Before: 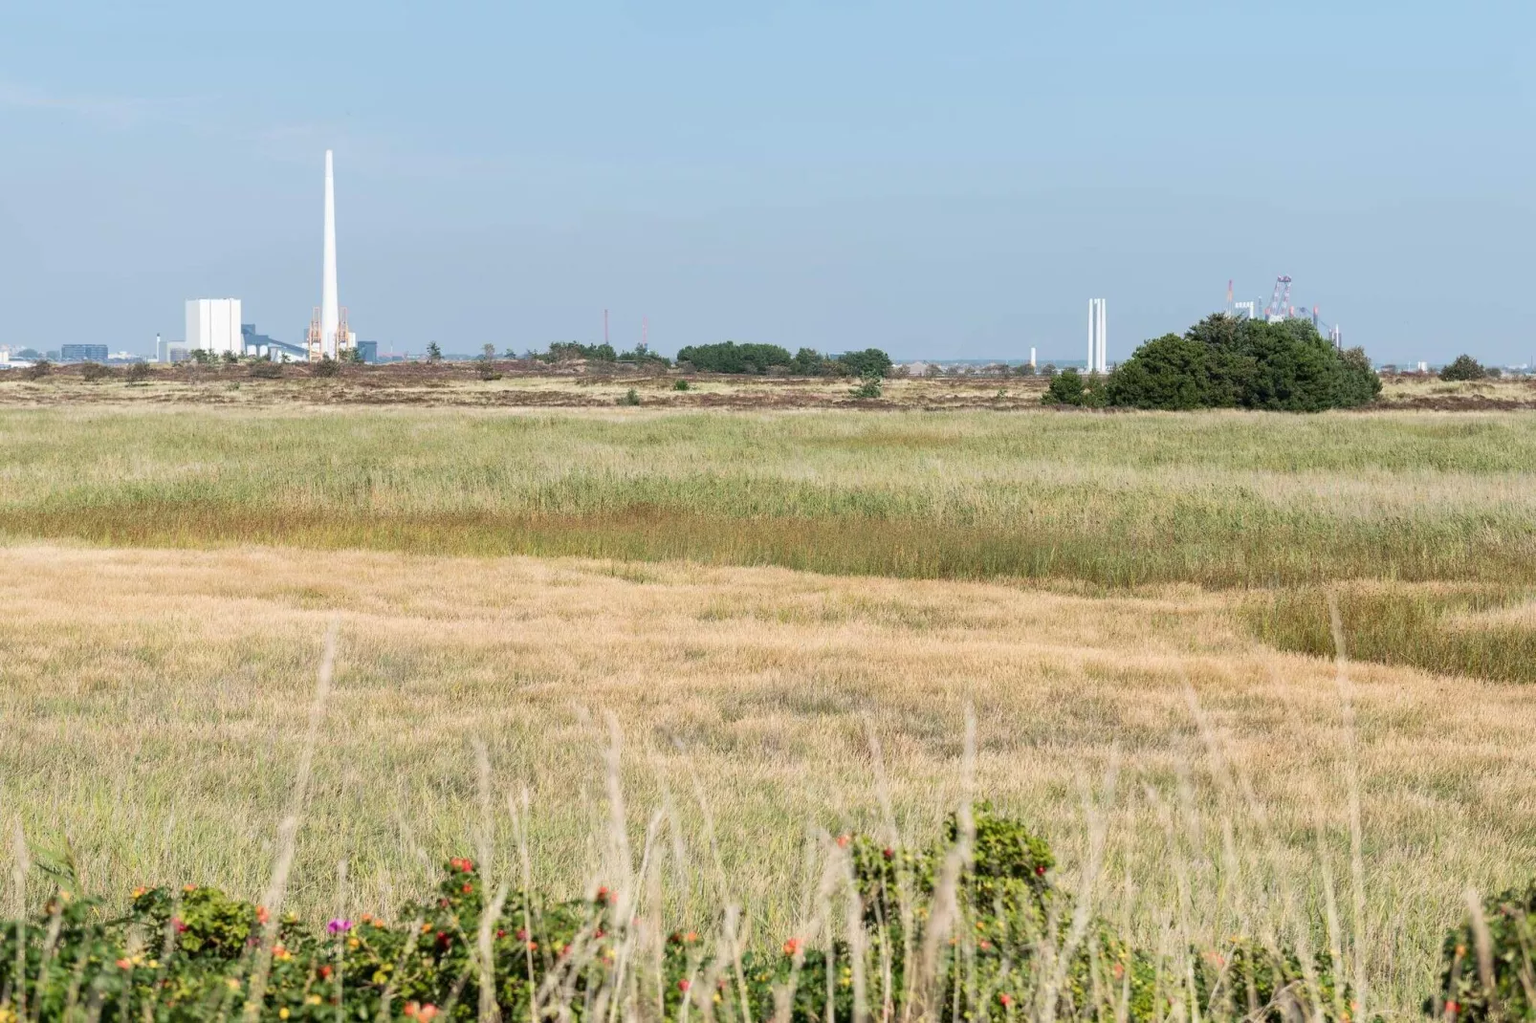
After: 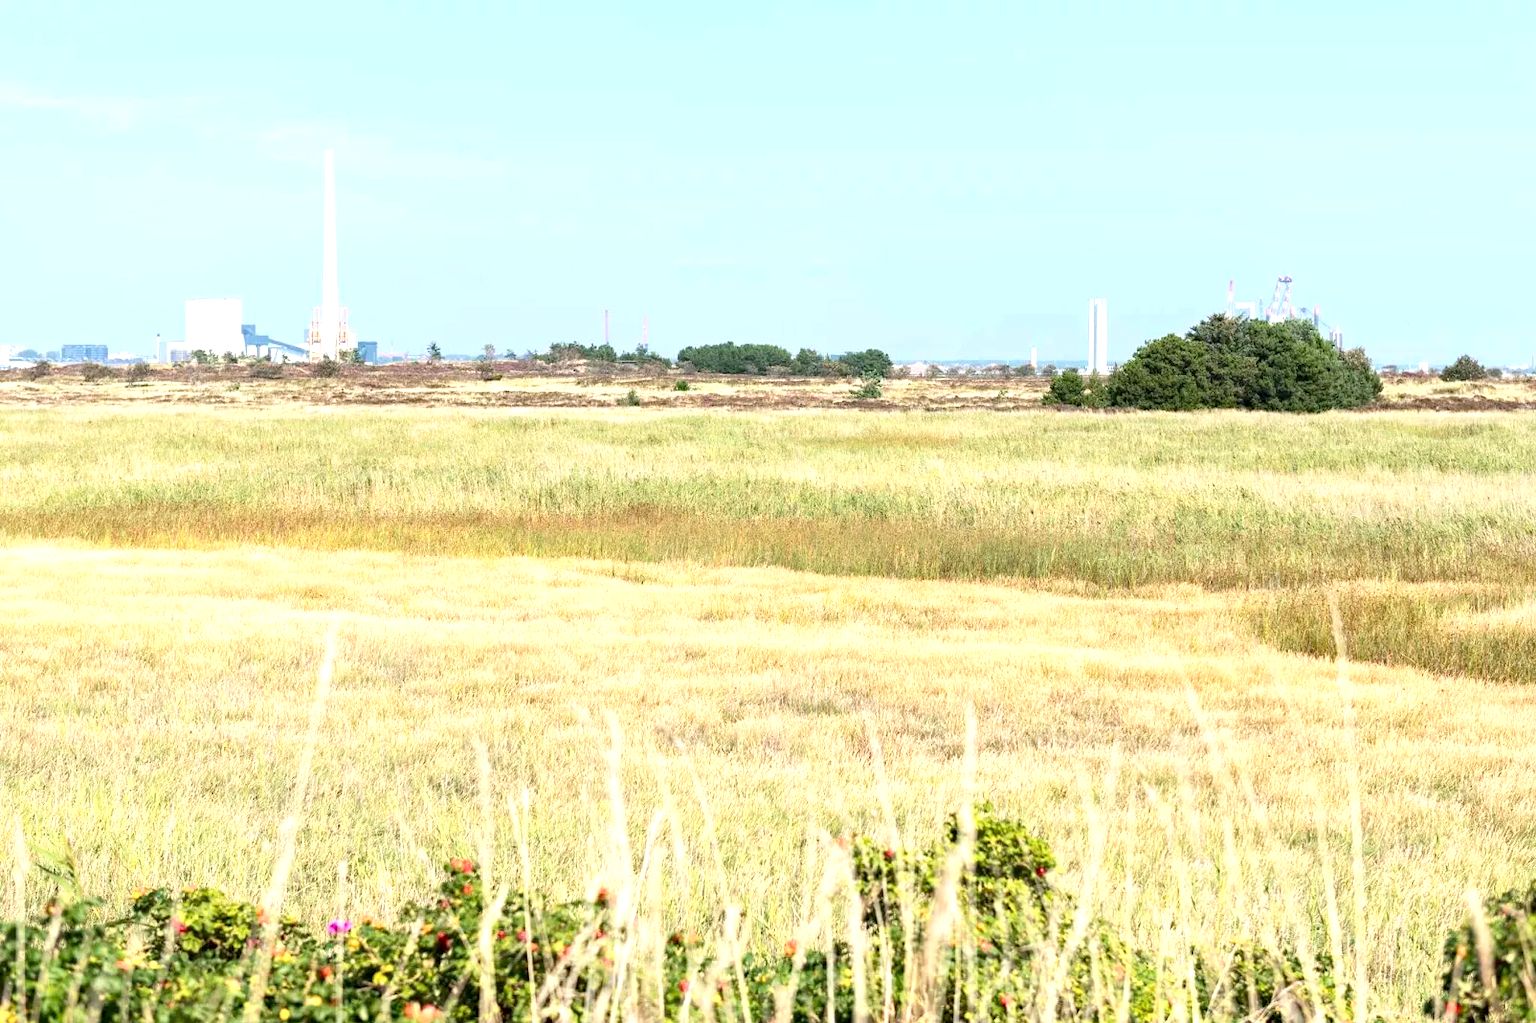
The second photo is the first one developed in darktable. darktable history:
exposure: black level correction 0.001, exposure 1 EV, compensate highlight preservation false
contrast brightness saturation: contrast 0.105, brightness 0.014, saturation 0.023
haze removal: compatibility mode true, adaptive false
